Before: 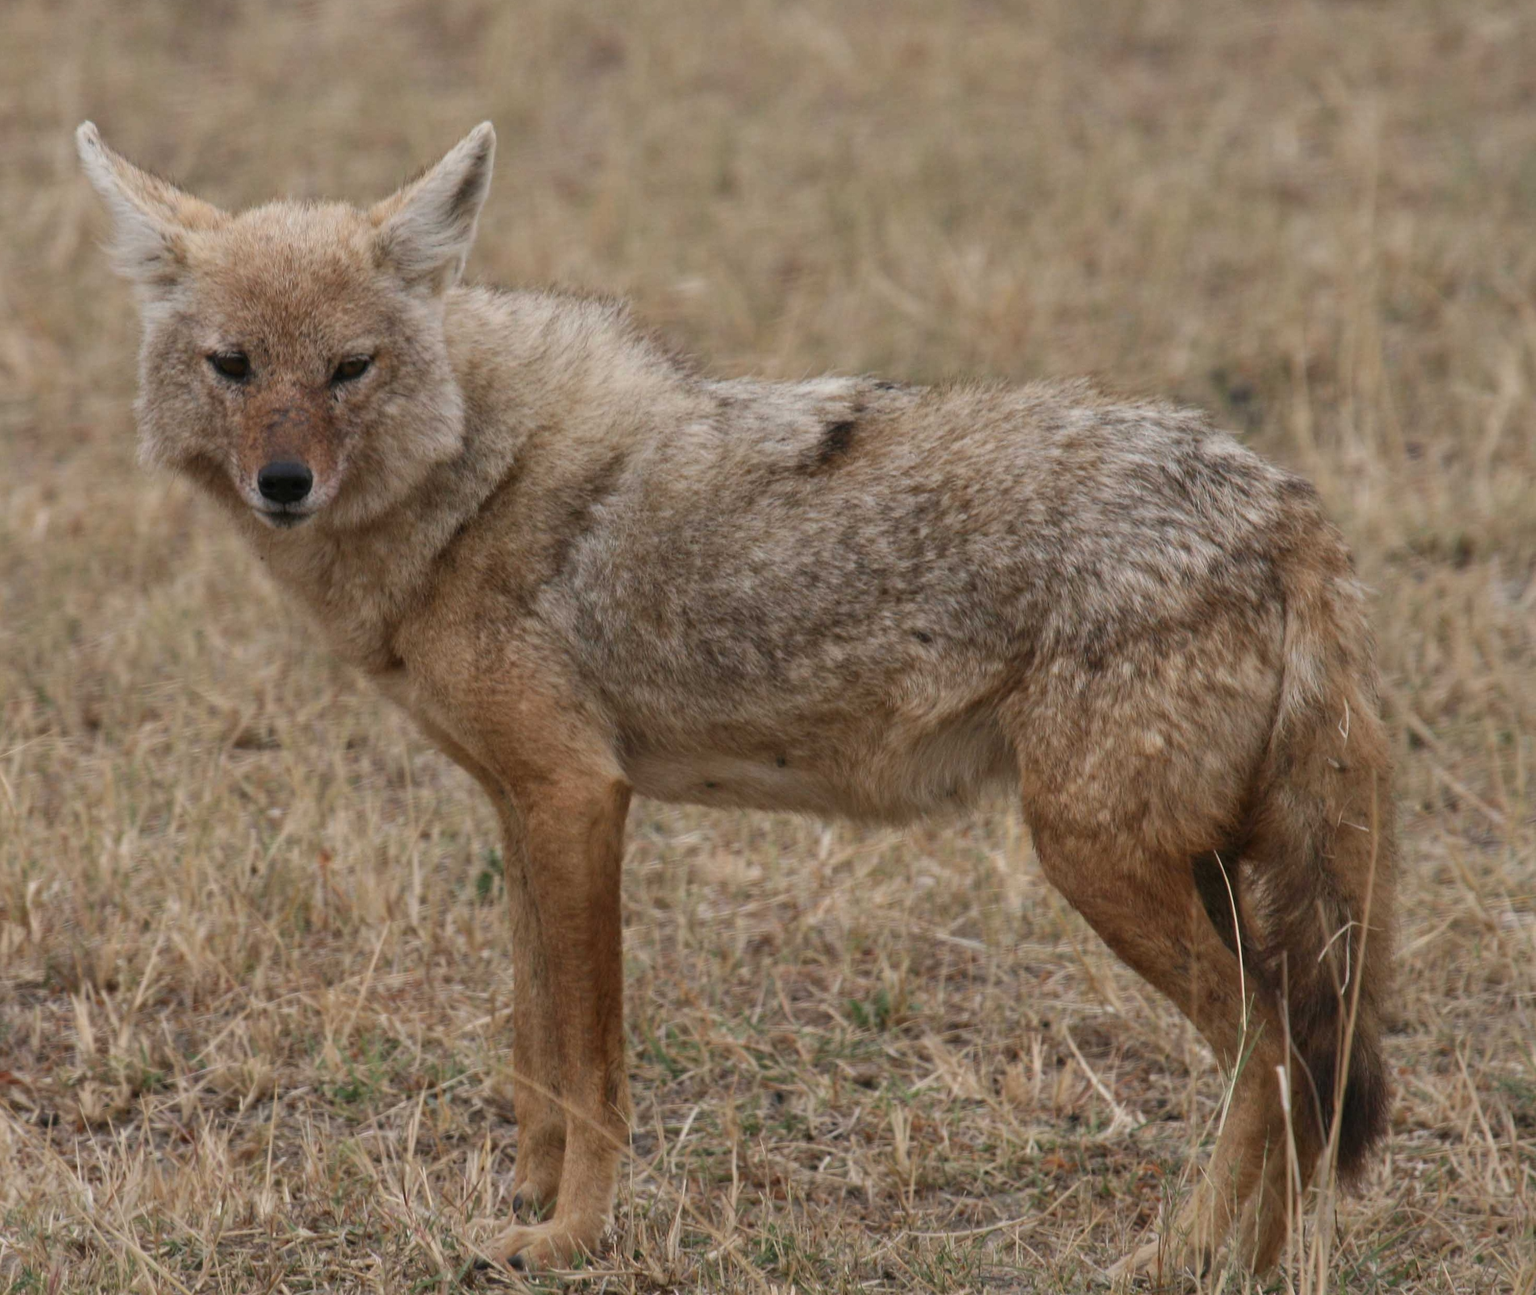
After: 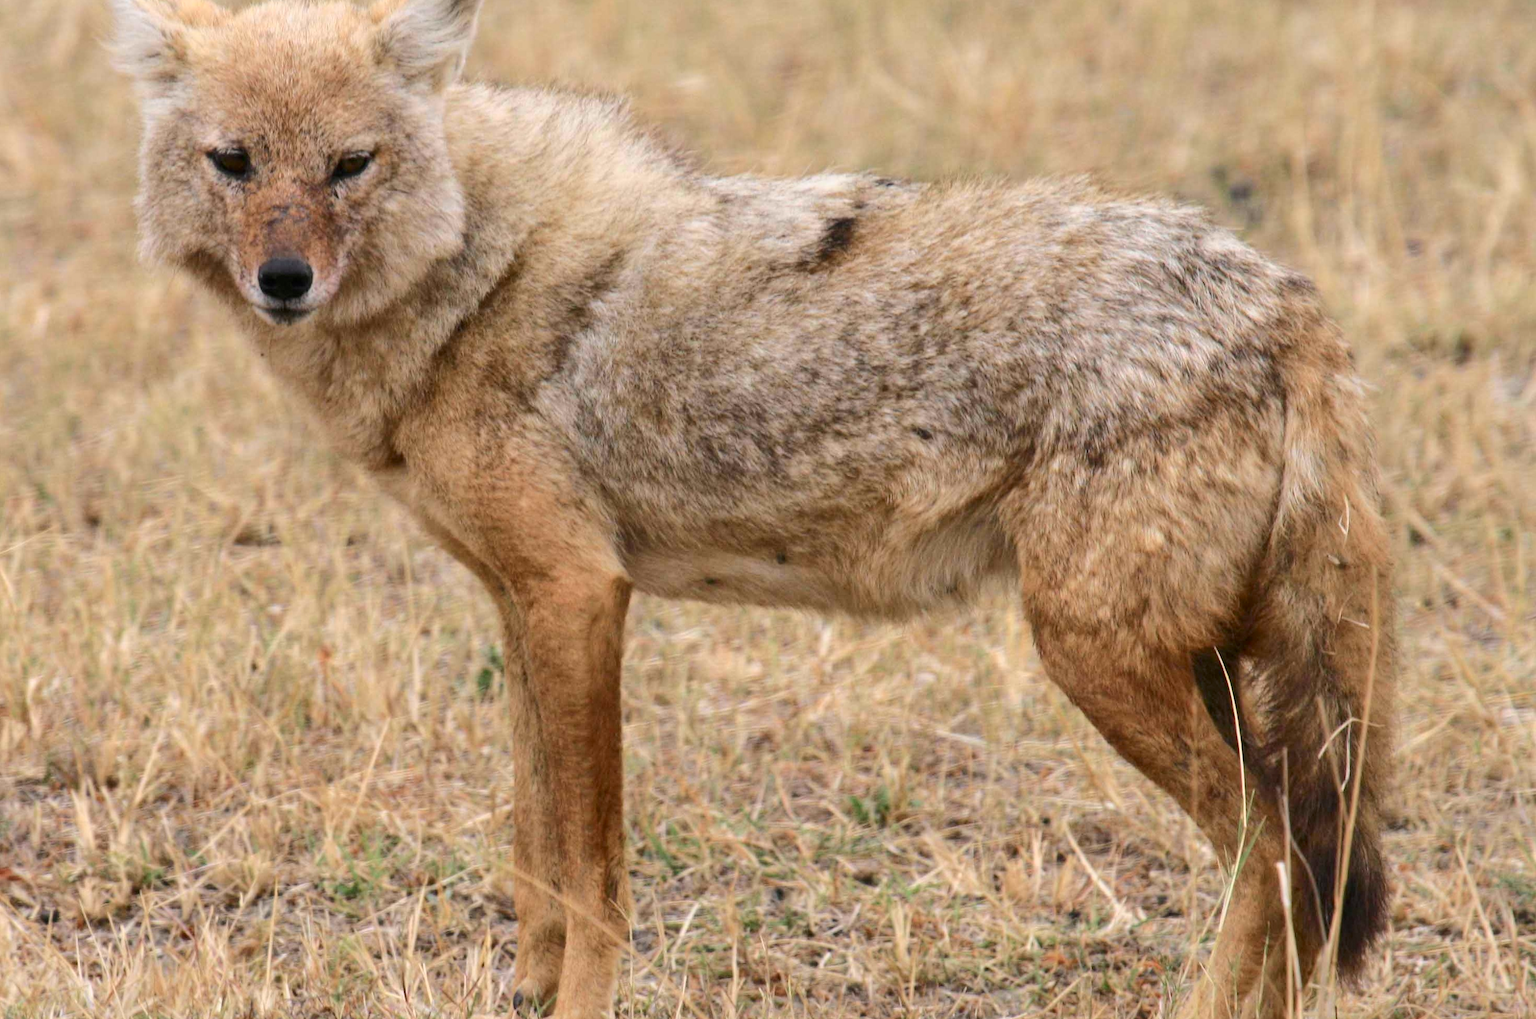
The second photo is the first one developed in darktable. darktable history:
exposure: black level correction 0.001, exposure 0.499 EV, compensate exposure bias true, compensate highlight preservation false
crop and rotate: top 15.729%, bottom 5.541%
tone curve: curves: ch0 [(0, 0) (0.035, 0.017) (0.131, 0.108) (0.279, 0.279) (0.476, 0.554) (0.617, 0.693) (0.704, 0.77) (0.801, 0.854) (0.895, 0.927) (1, 0.976)]; ch1 [(0, 0) (0.318, 0.278) (0.444, 0.427) (0.493, 0.493) (0.537, 0.547) (0.594, 0.616) (0.746, 0.764) (1, 1)]; ch2 [(0, 0) (0.316, 0.292) (0.381, 0.37) (0.423, 0.448) (0.476, 0.482) (0.502, 0.498) (0.529, 0.532) (0.583, 0.608) (0.639, 0.657) (0.7, 0.7) (0.861, 0.808) (1, 0.951)], color space Lab, independent channels, preserve colors none
